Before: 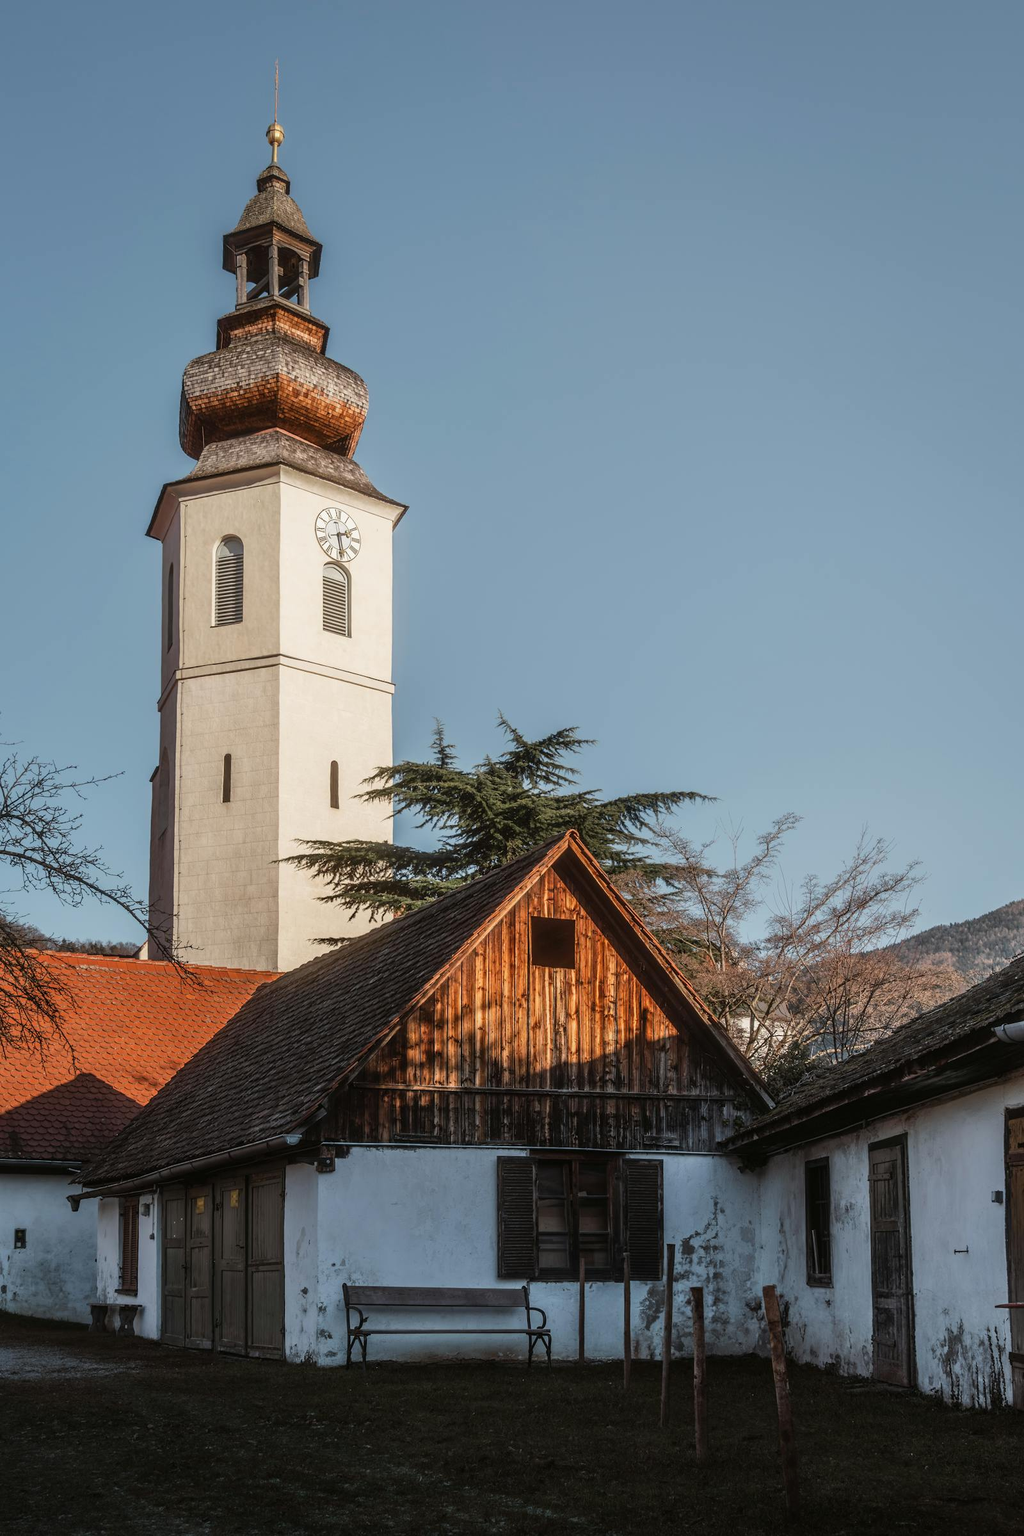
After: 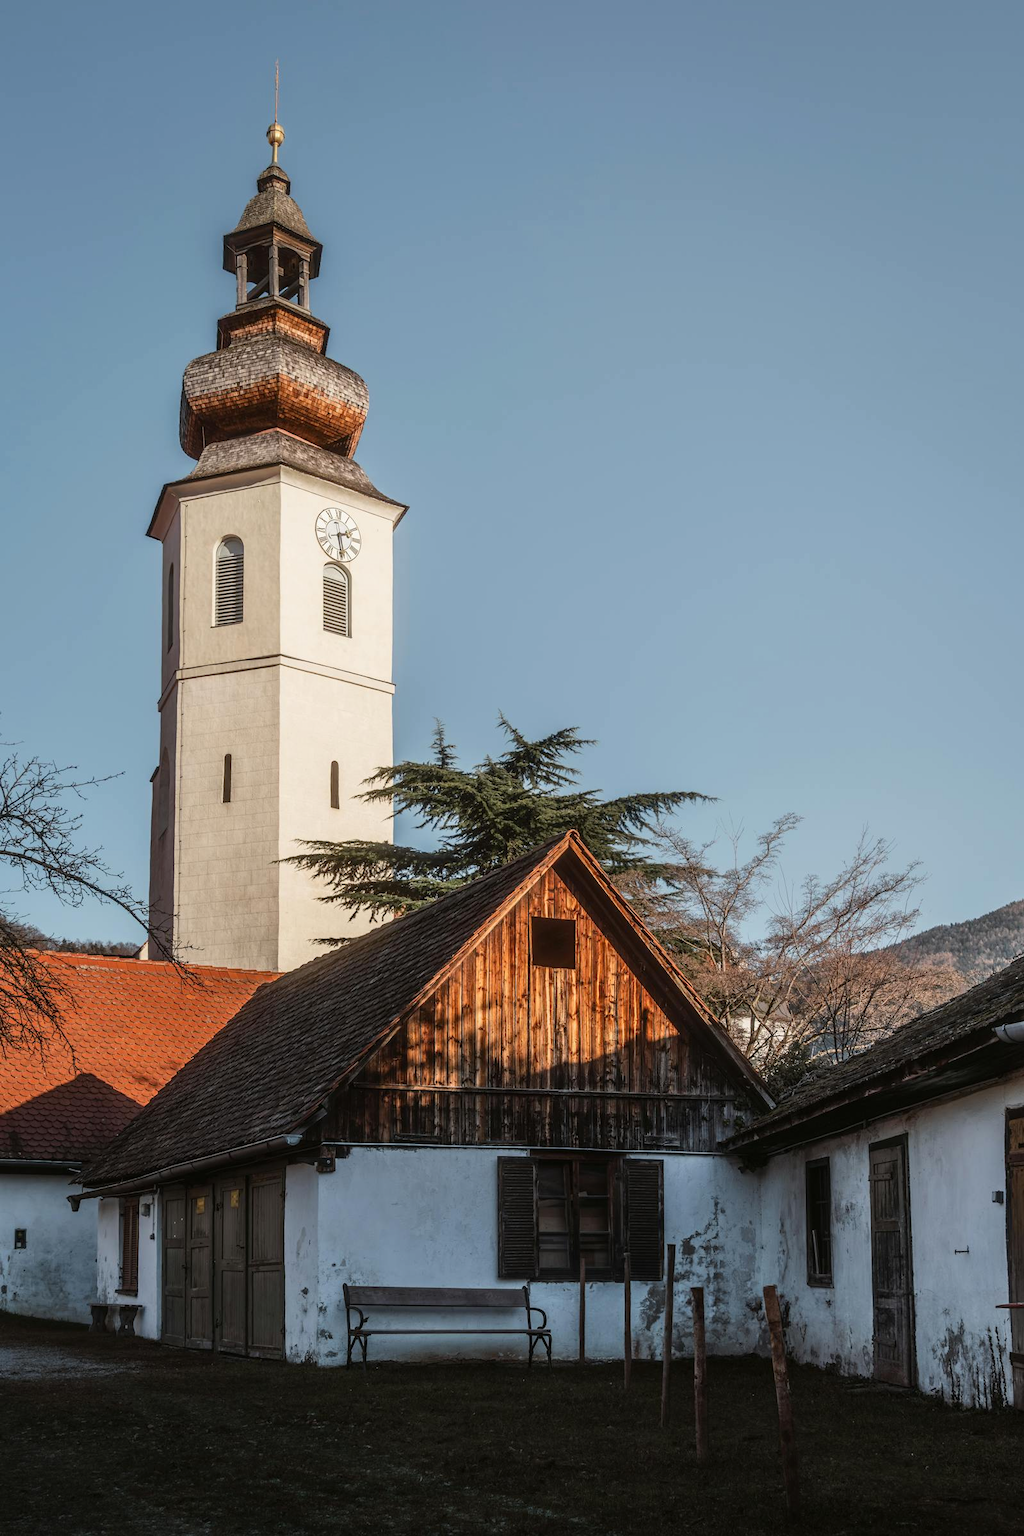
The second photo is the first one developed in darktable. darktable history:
contrast brightness saturation: contrast 0.097, brightness 0.02, saturation 0.02
